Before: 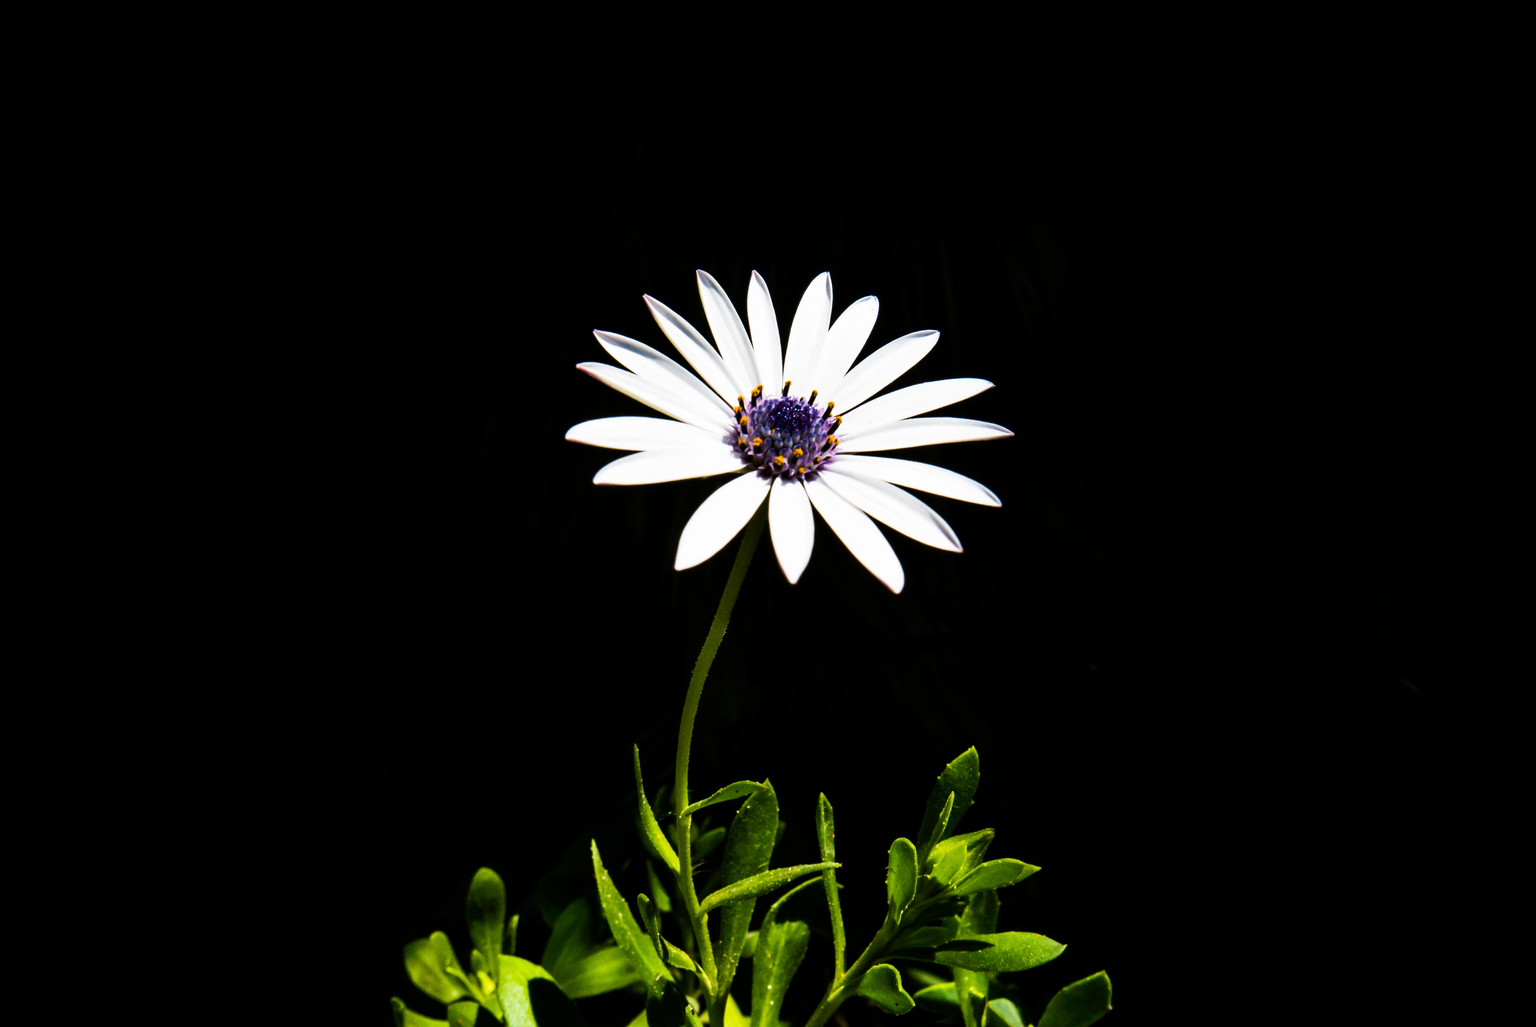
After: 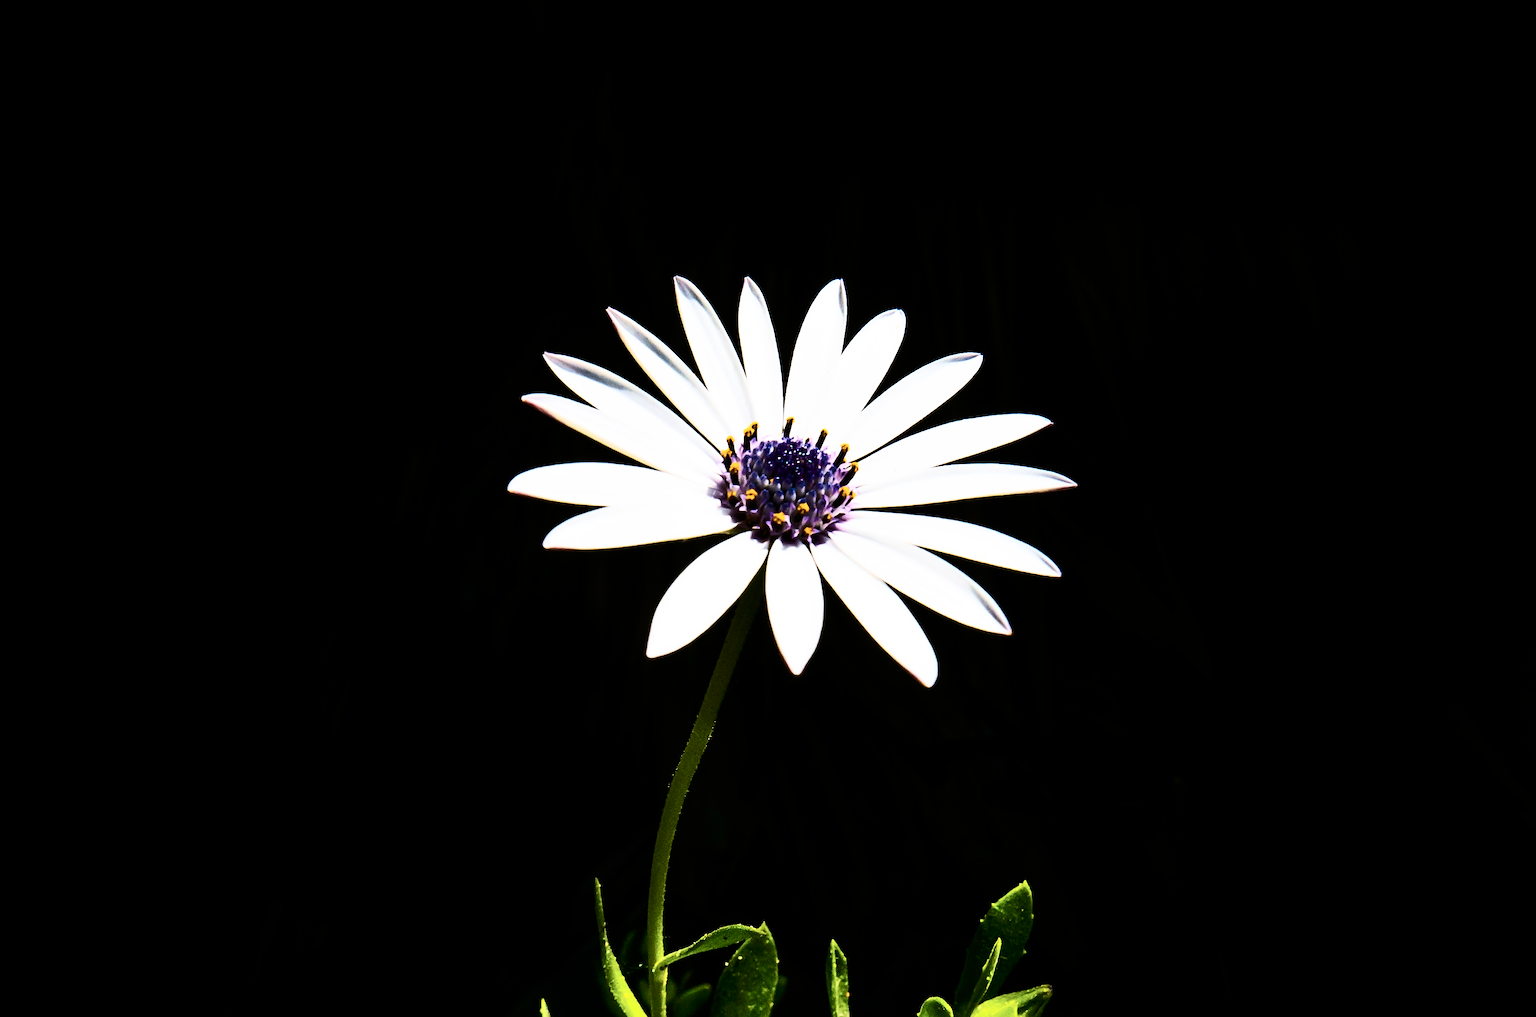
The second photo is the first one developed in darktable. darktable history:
contrast brightness saturation: contrast 0.39, brightness 0.1
crop and rotate: left 10.77%, top 5.1%, right 10.41%, bottom 16.76%
sharpen: on, module defaults
